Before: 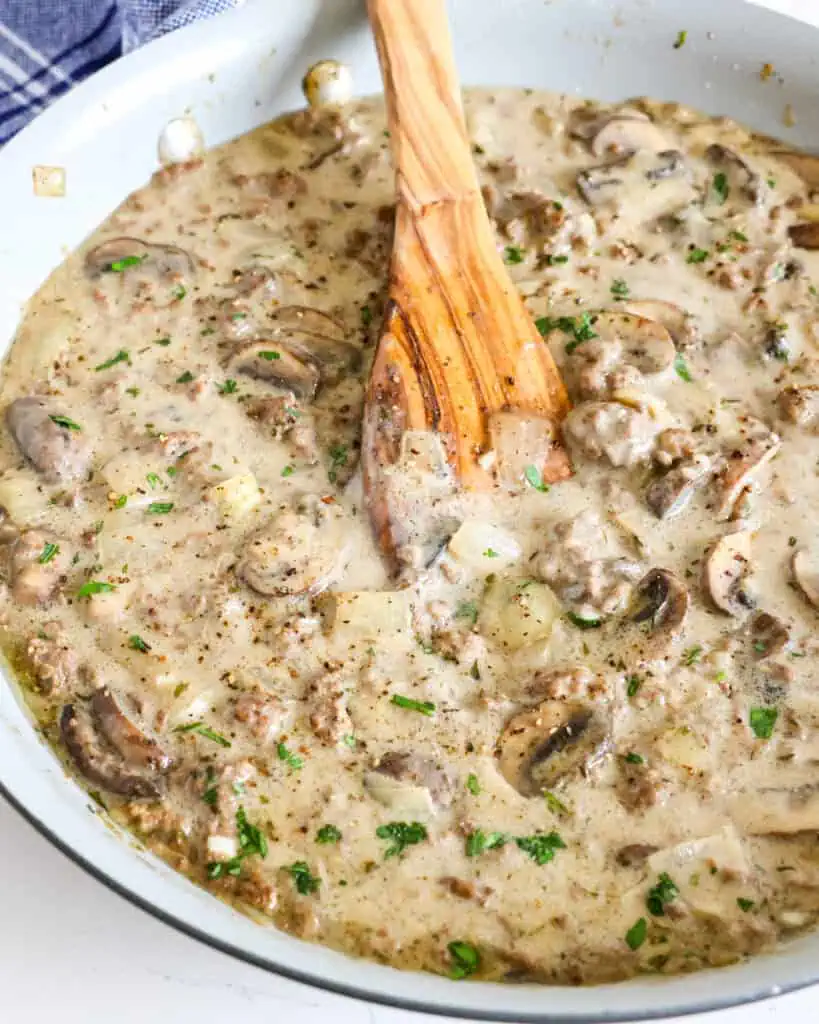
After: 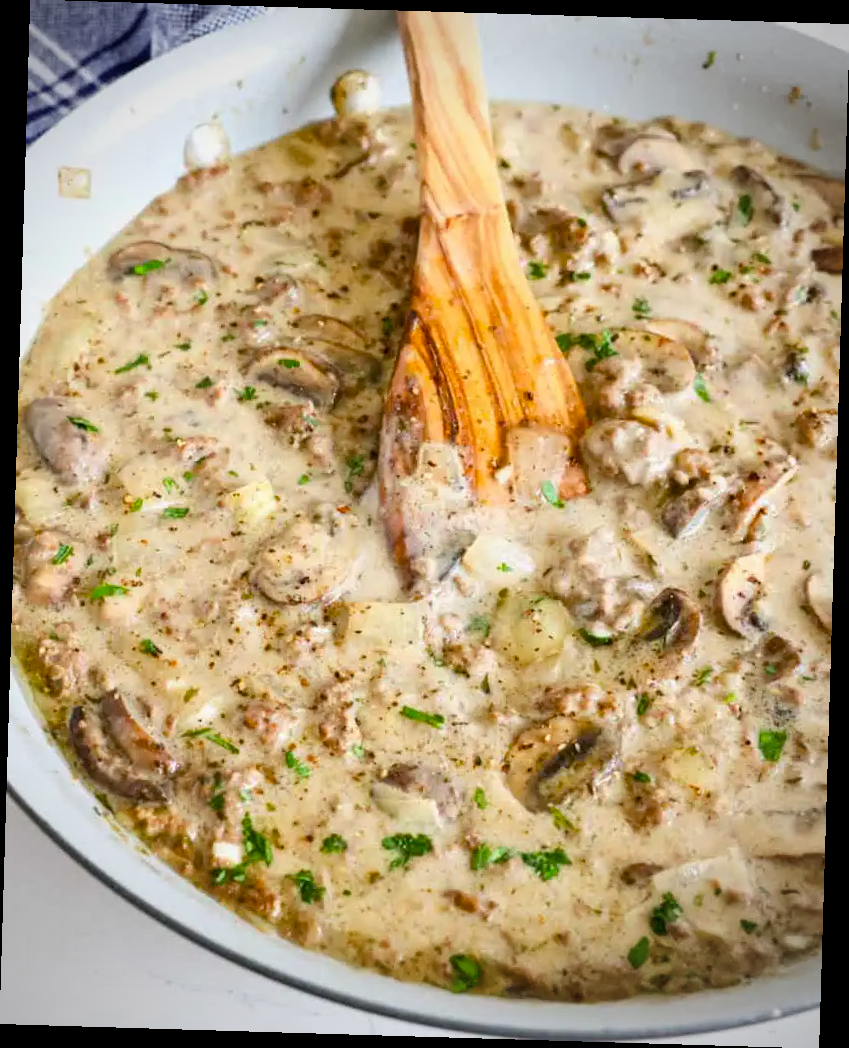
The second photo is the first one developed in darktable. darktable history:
color balance rgb: linear chroma grading › shadows -8%, linear chroma grading › global chroma 10%, perceptual saturation grading › global saturation 2%, perceptual saturation grading › highlights -2%, perceptual saturation grading › mid-tones 4%, perceptual saturation grading › shadows 8%, perceptual brilliance grading › global brilliance 2%, perceptual brilliance grading › highlights -4%, global vibrance 16%, saturation formula JzAzBz (2021)
vignetting: fall-off start 74.49%, fall-off radius 65.9%, brightness -0.628, saturation -0.68
rotate and perspective: rotation 1.72°, automatic cropping off
